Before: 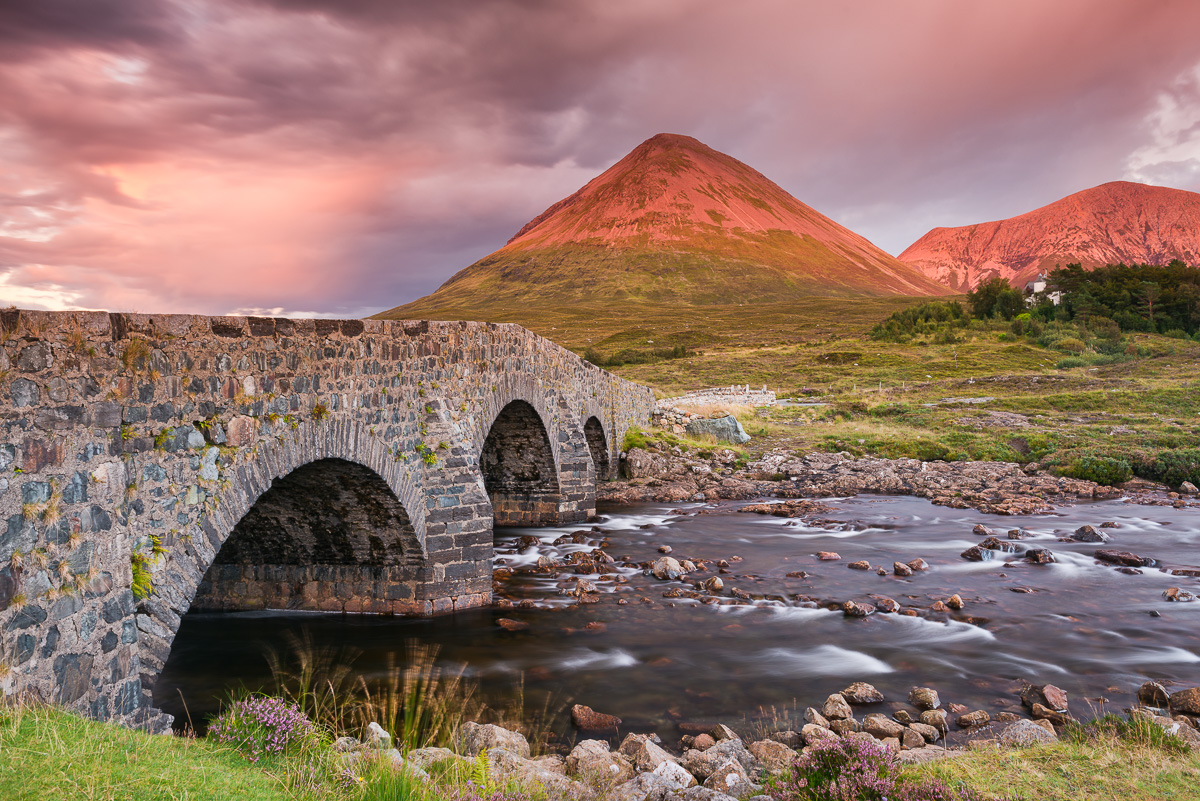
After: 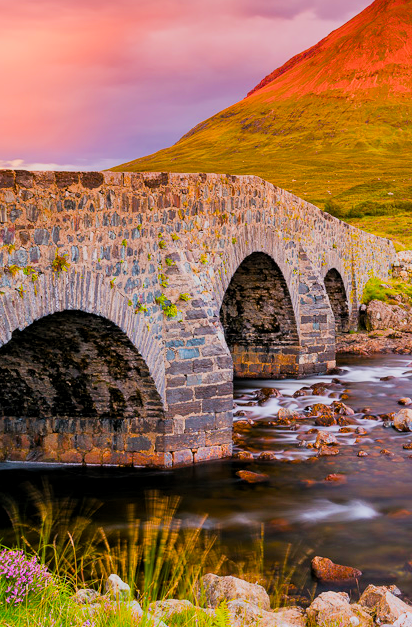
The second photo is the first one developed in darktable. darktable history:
filmic rgb: black relative exposure -7.65 EV, white relative exposure 4.56 EV, hardness 3.61
exposure: exposure 0.497 EV, compensate exposure bias true, compensate highlight preservation false
color balance rgb: perceptual saturation grading › global saturation 29.629%, global vibrance 59.545%
crop and rotate: left 21.719%, top 18.63%, right 43.925%, bottom 3.001%
levels: levels [0.018, 0.493, 1]
